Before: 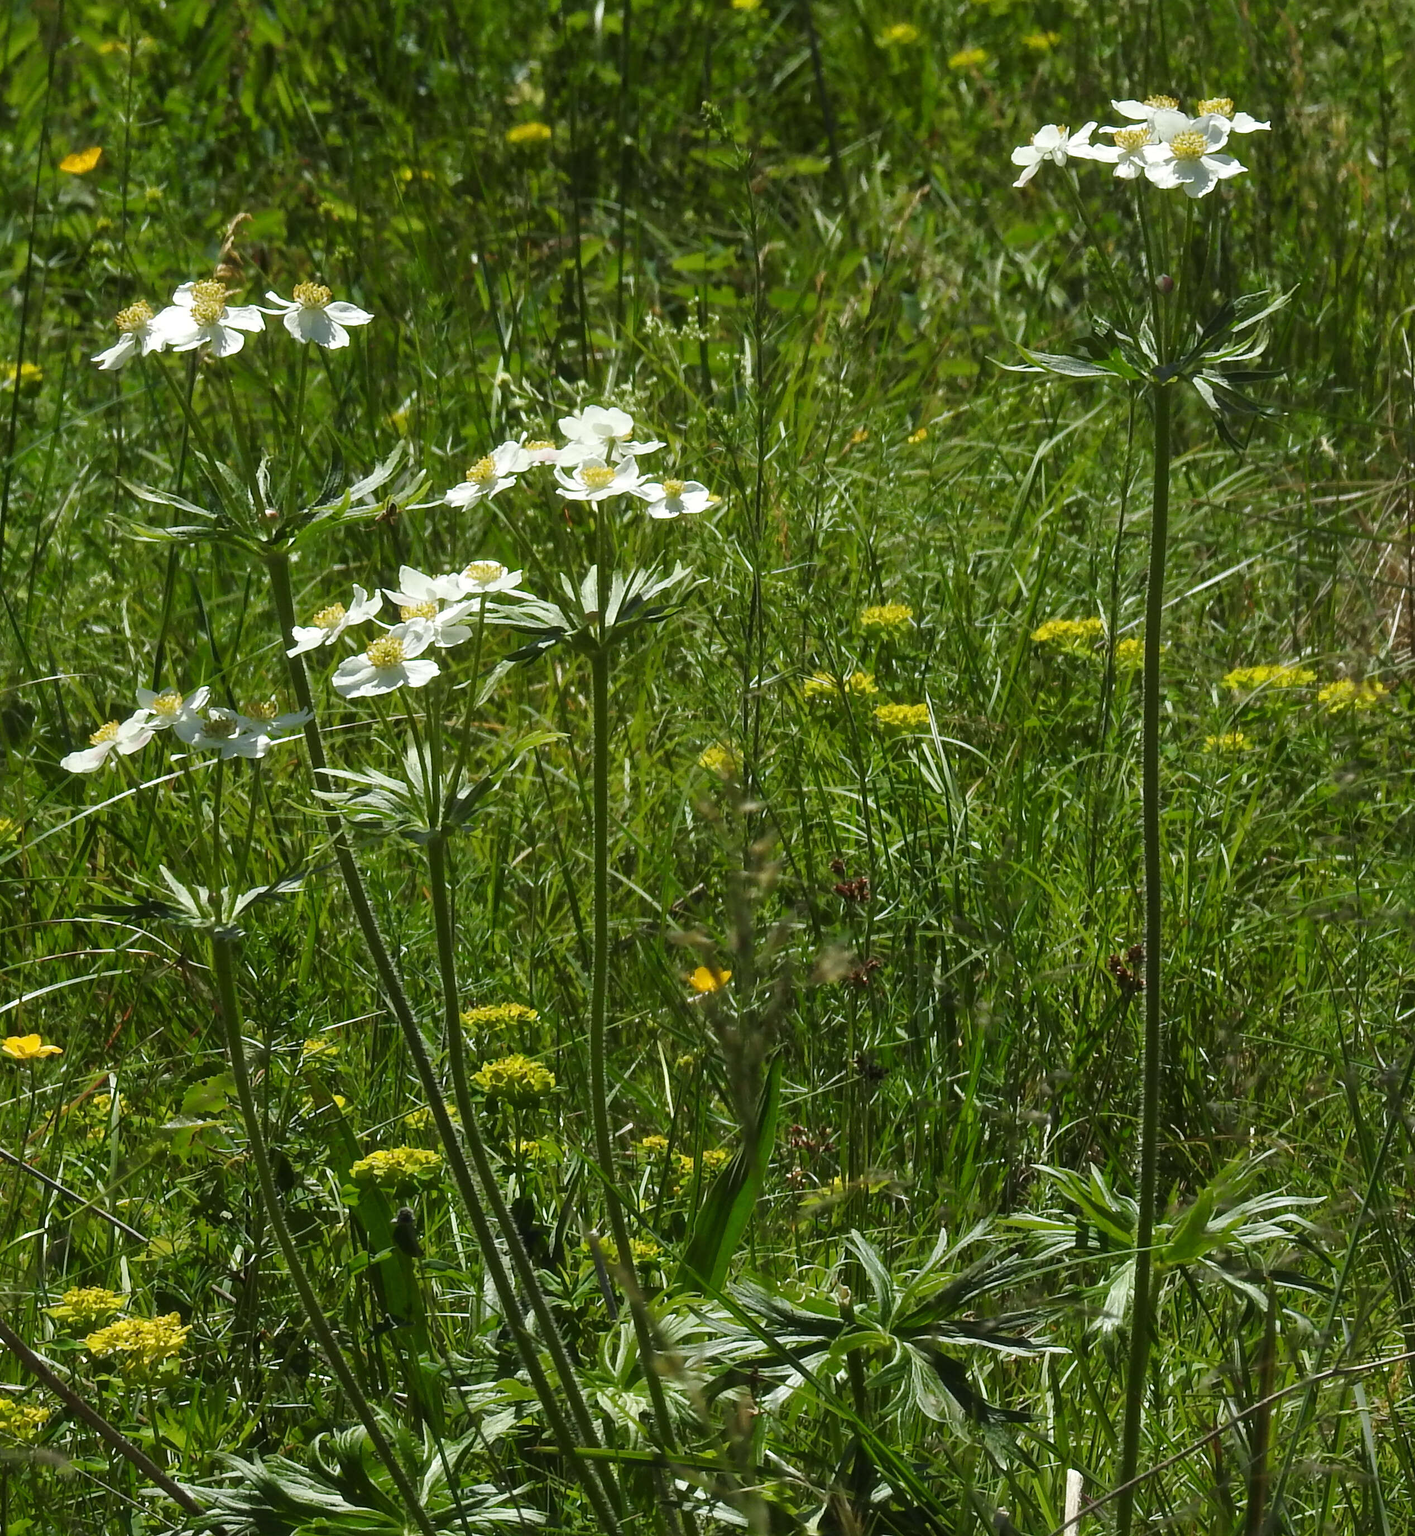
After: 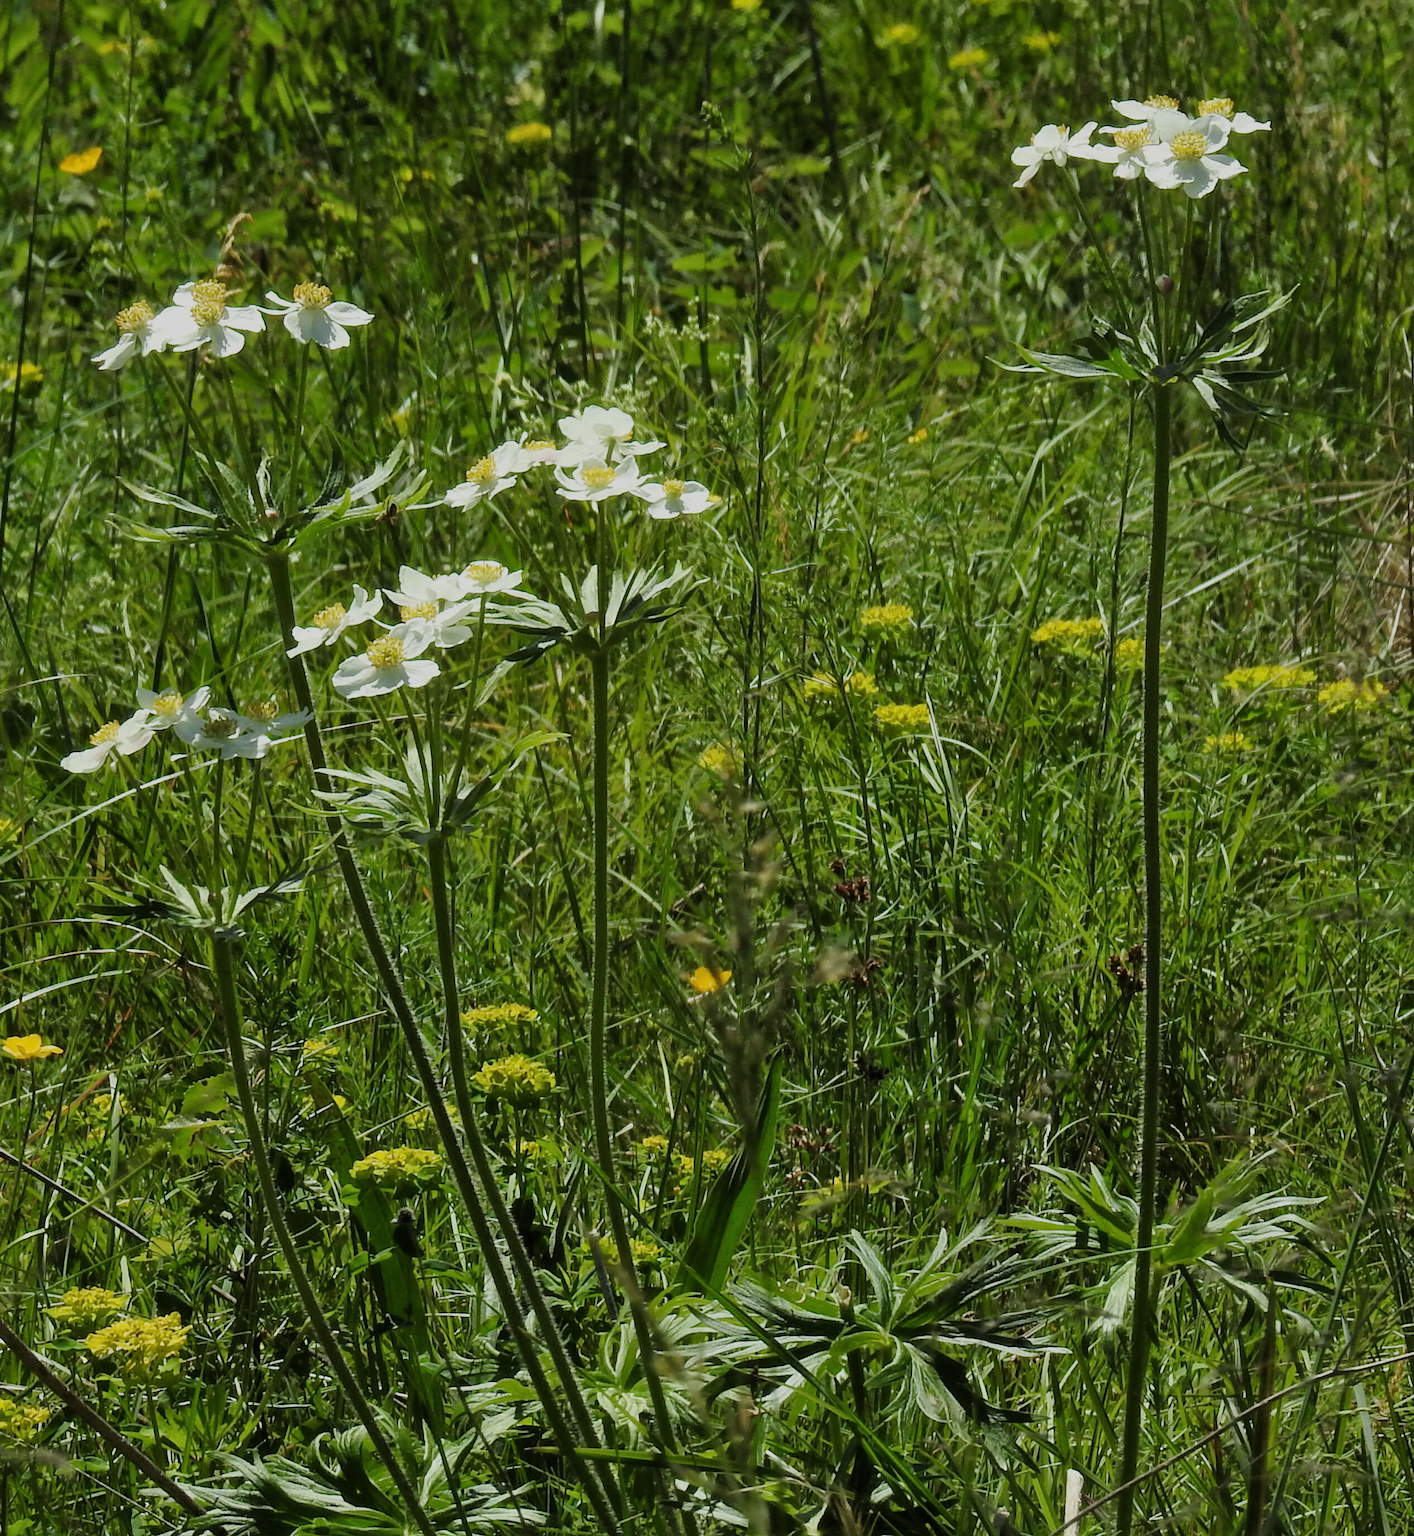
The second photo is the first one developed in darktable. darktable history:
shadows and highlights: shadows 24.5, highlights -78.15, soften with gaussian
filmic rgb: black relative exposure -8.42 EV, white relative exposure 4.68 EV, hardness 3.82, color science v6 (2022)
